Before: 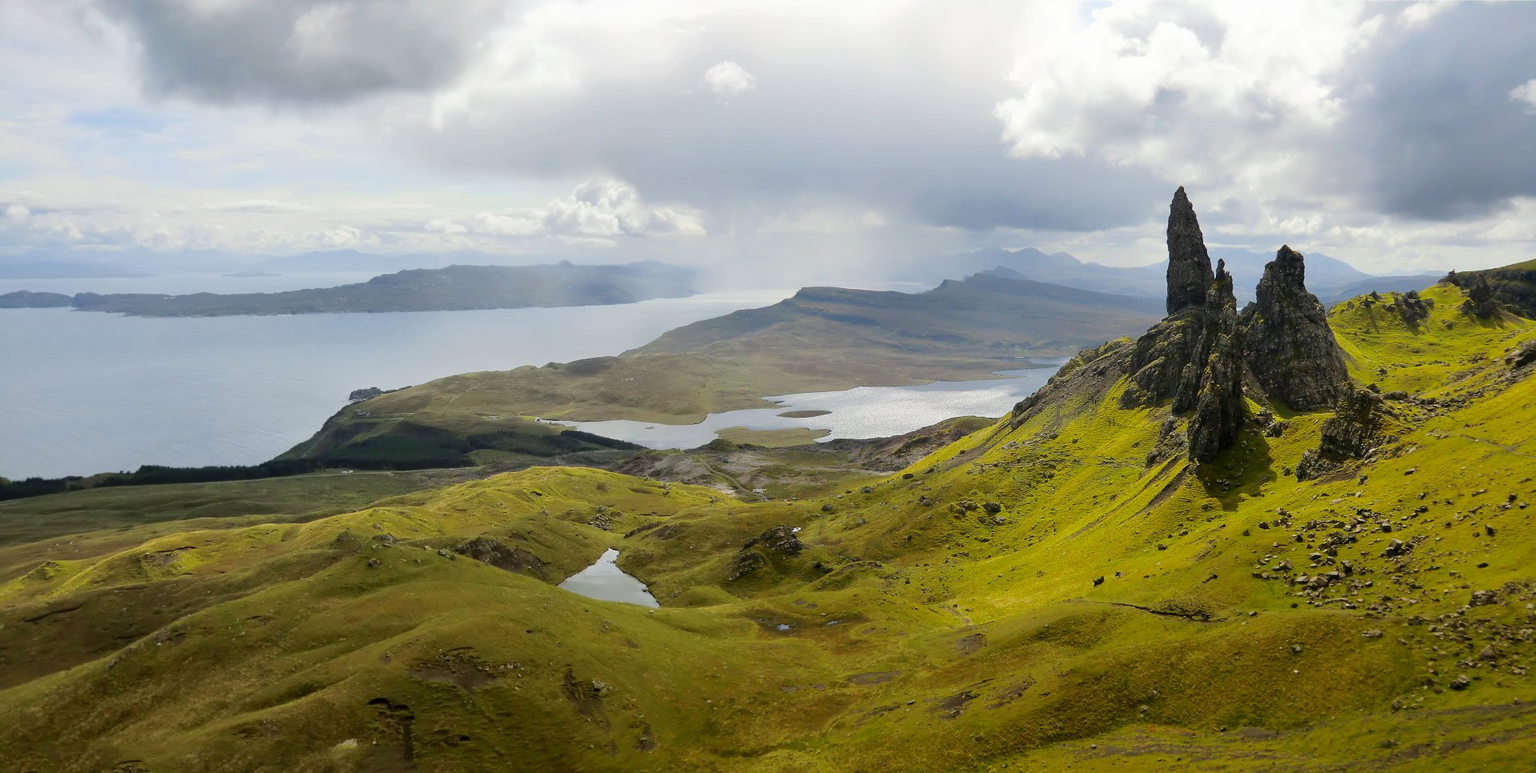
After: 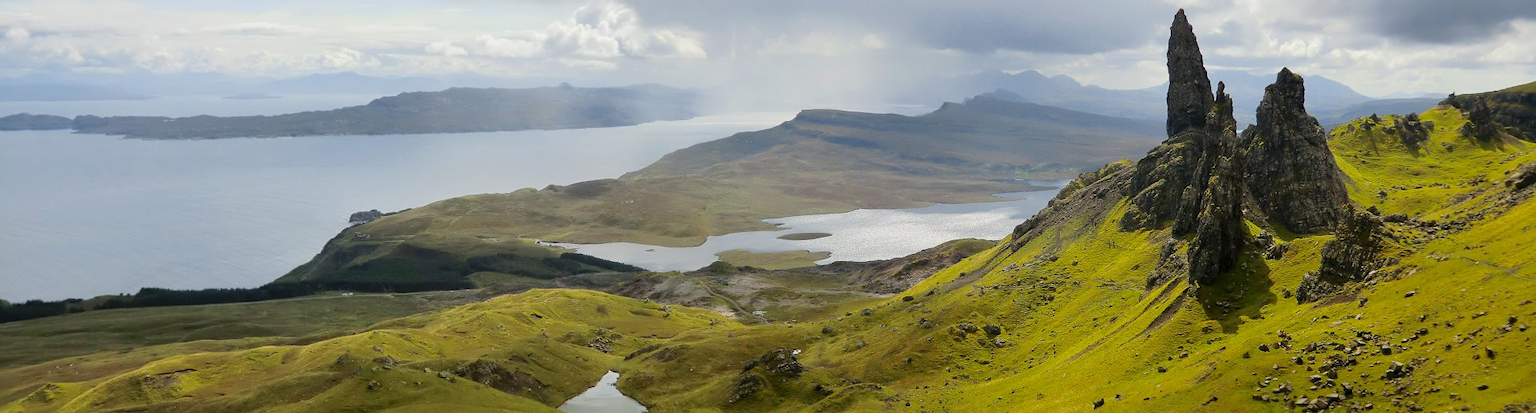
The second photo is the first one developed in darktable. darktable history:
crop and rotate: top 23.043%, bottom 23.437%
rgb curve: mode RGB, independent channels
